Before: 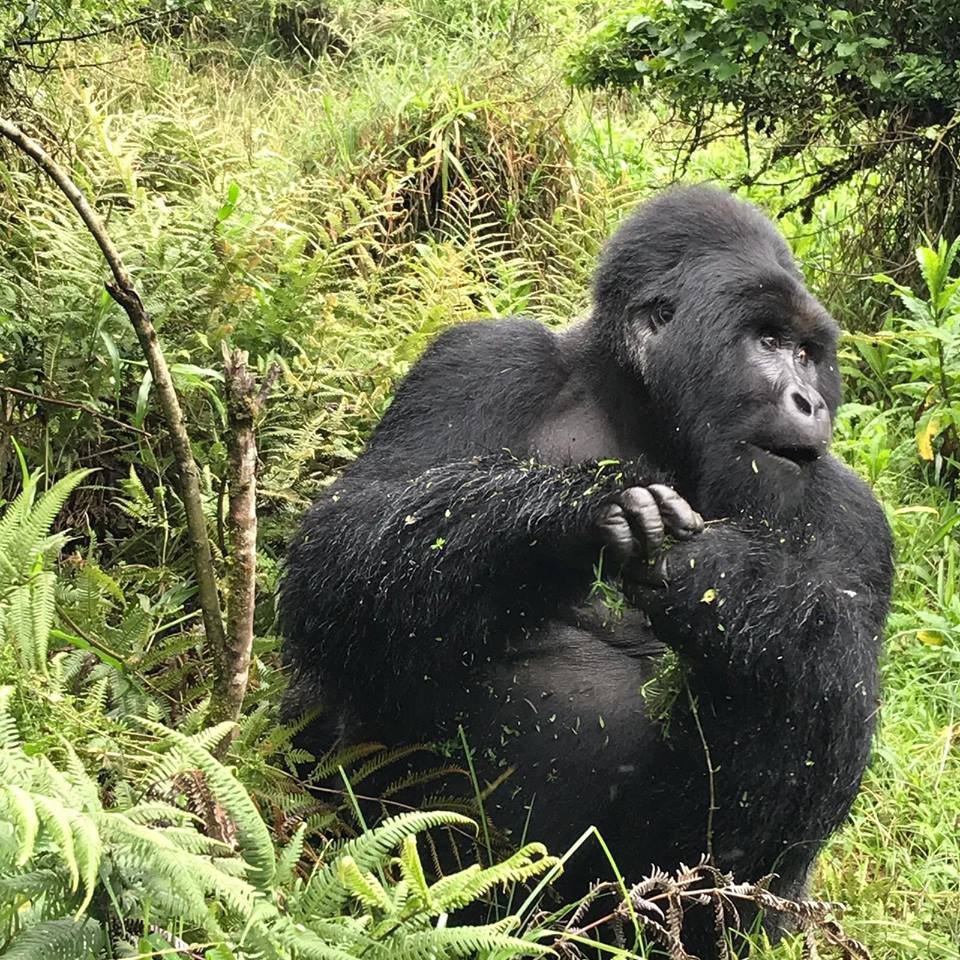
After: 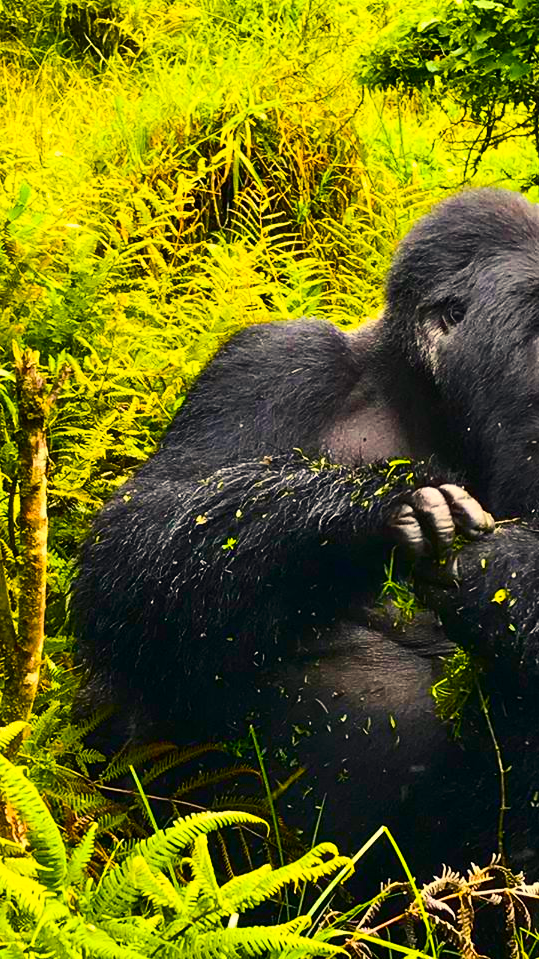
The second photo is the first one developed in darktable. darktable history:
color balance rgb: highlights gain › chroma 3.104%, highlights gain › hue 72.69°, linear chroma grading › global chroma 14.493%, perceptual saturation grading › global saturation 65.139%, perceptual saturation grading › highlights 59.539%, perceptual saturation grading › mid-tones 49.473%, perceptual saturation grading › shadows 50.164%, global vibrance 20%
crop: left 21.818%, right 22.018%, bottom 0.006%
contrast brightness saturation: contrast 0.272
local contrast: mode bilateral grid, contrast 99, coarseness 100, detail 93%, midtone range 0.2
